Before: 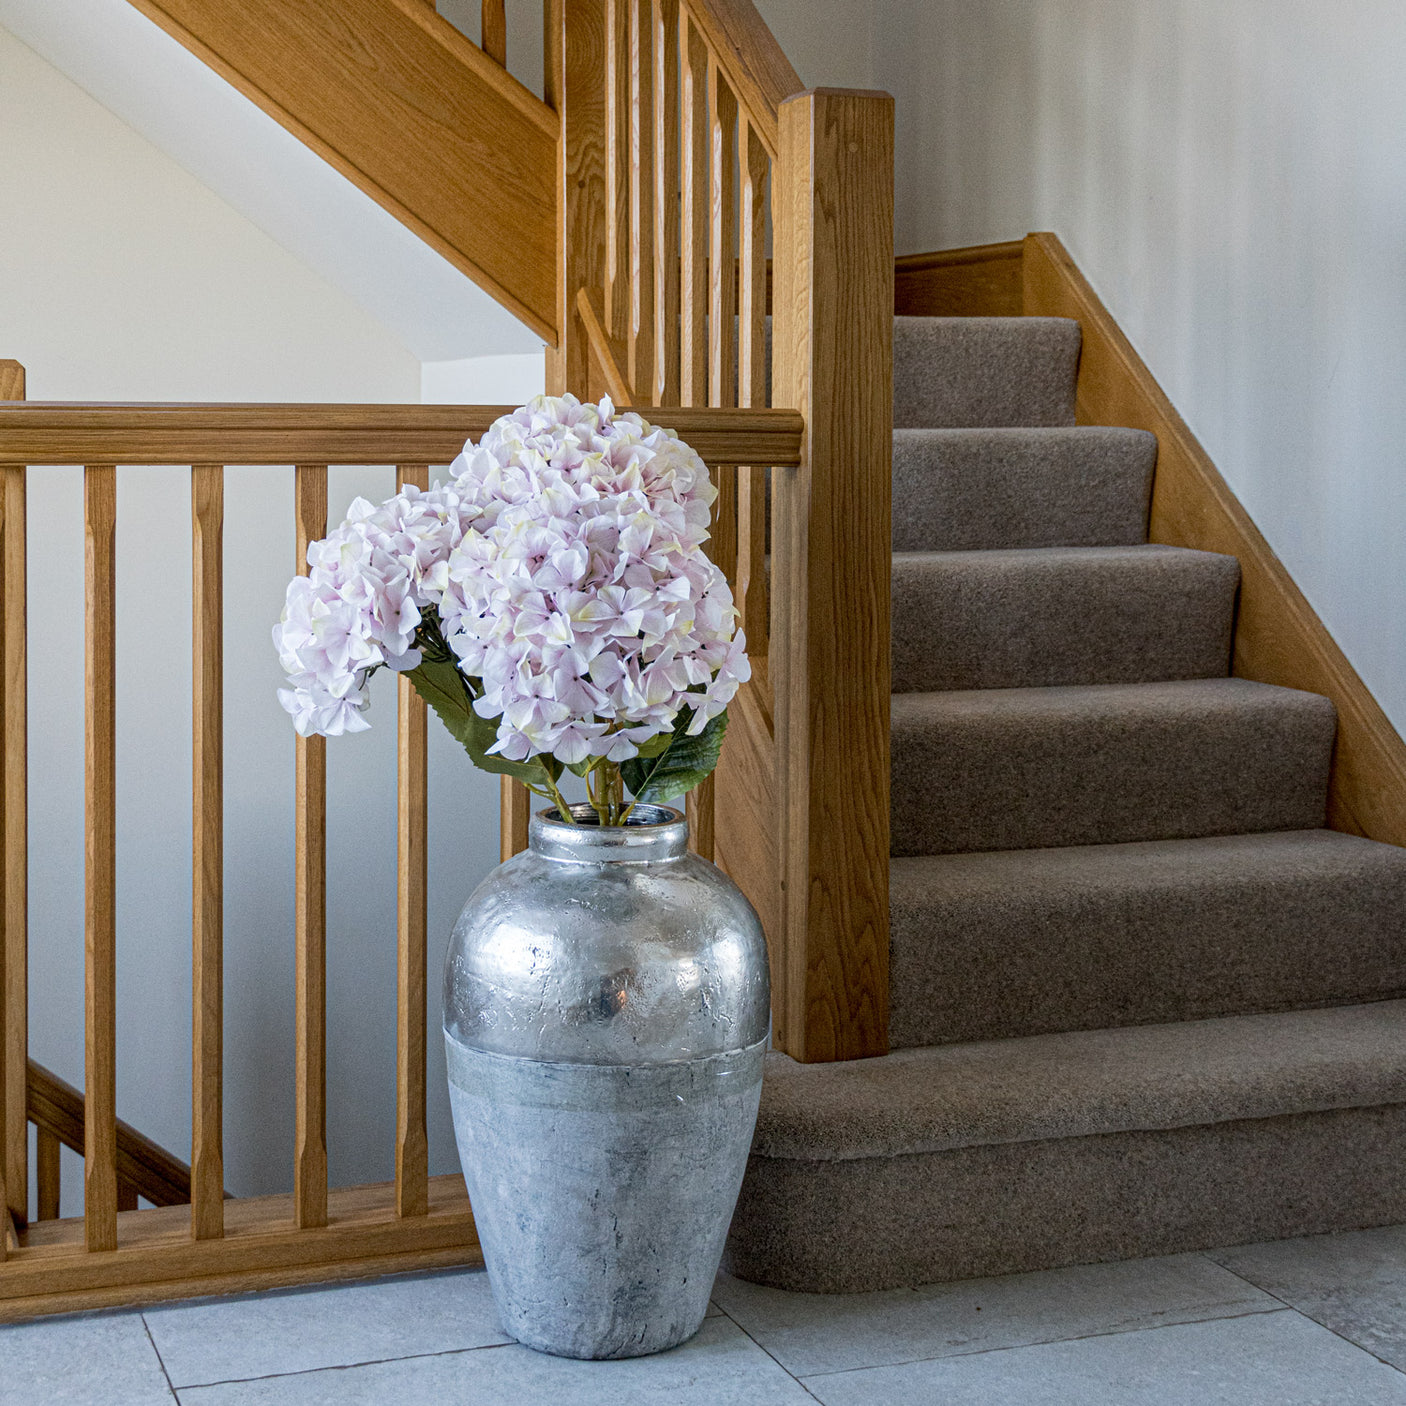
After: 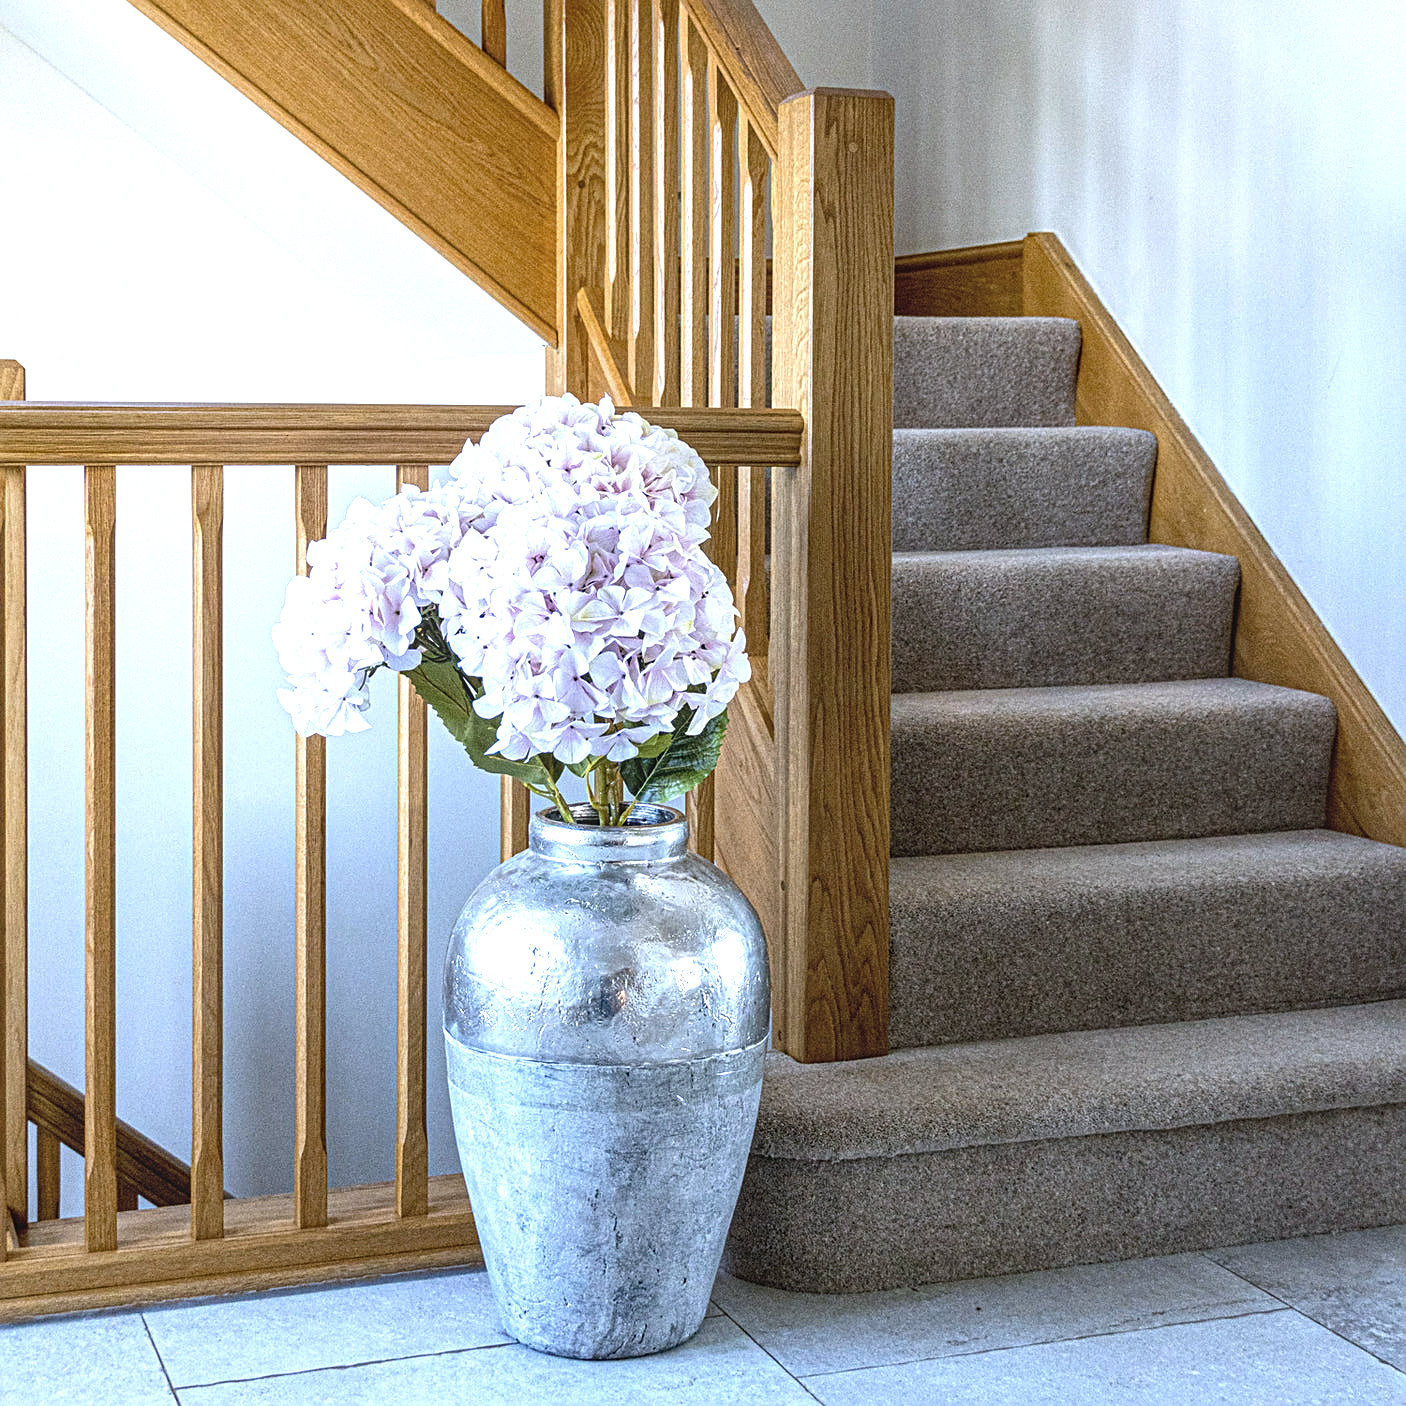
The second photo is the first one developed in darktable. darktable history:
exposure: black level correction -0.005, exposure 1 EV, compensate highlight preservation false
white balance: red 0.931, blue 1.11
local contrast: on, module defaults
sharpen: on, module defaults
